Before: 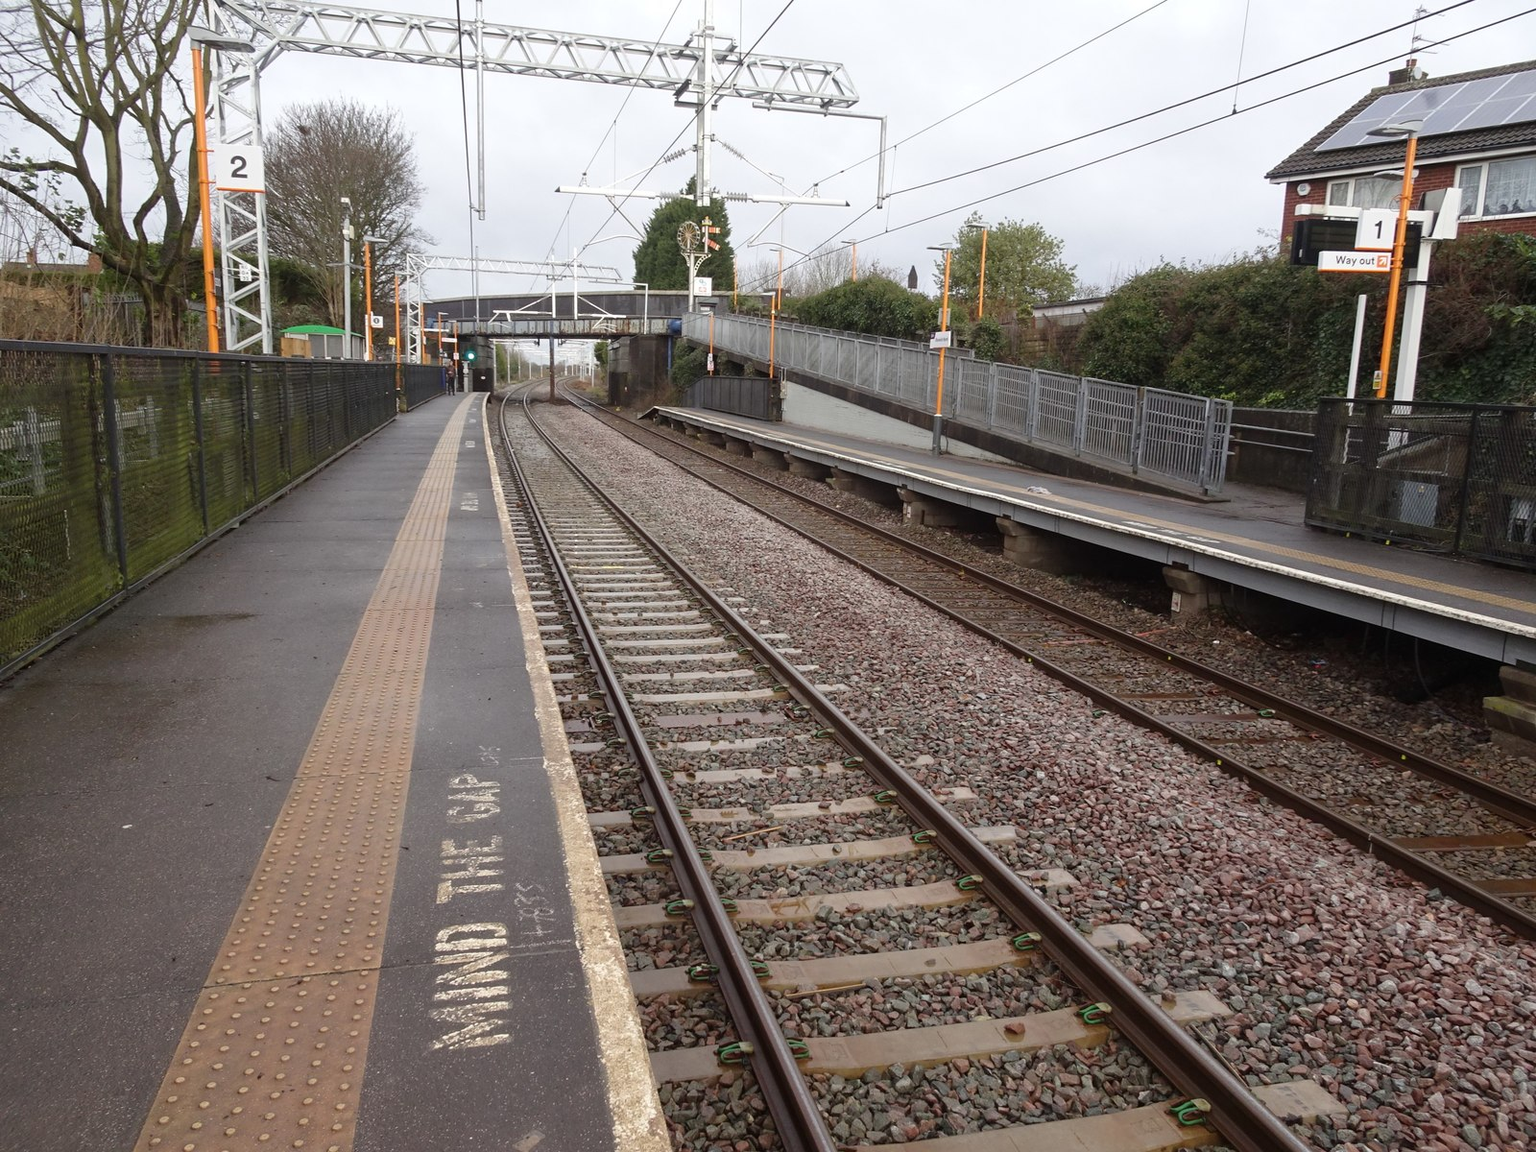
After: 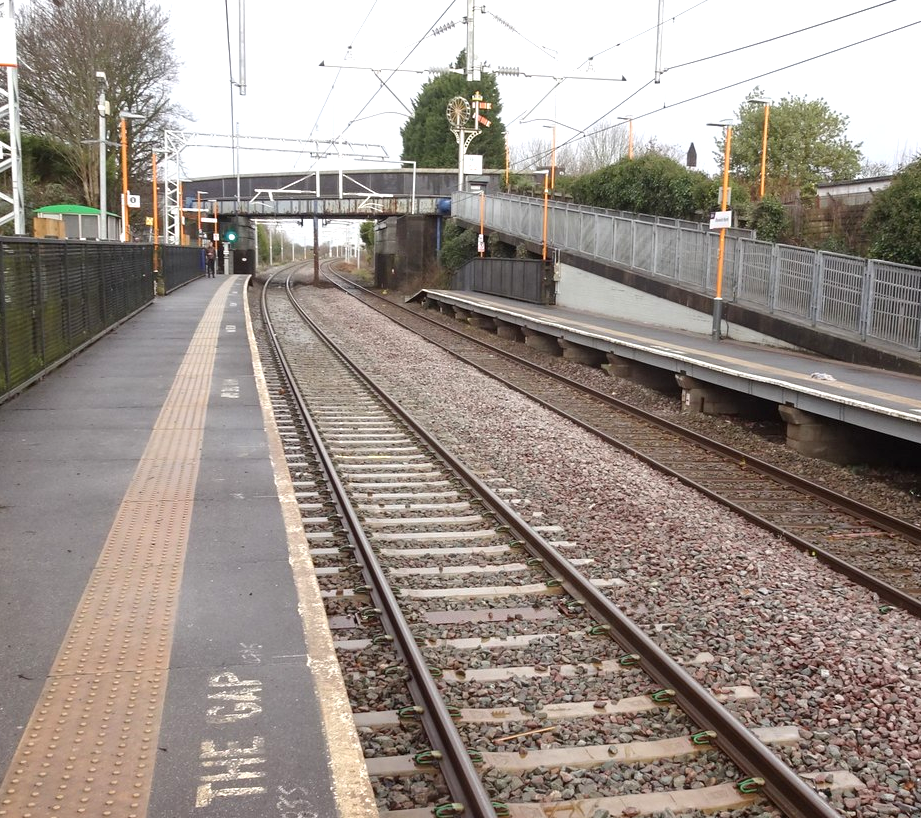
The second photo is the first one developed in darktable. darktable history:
tone equalizer: edges refinement/feathering 500, mask exposure compensation -1.57 EV, preserve details no
crop: left 16.215%, top 11.196%, right 26.211%, bottom 20.606%
exposure: black level correction 0.001, exposure 0.5 EV, compensate highlight preservation false
